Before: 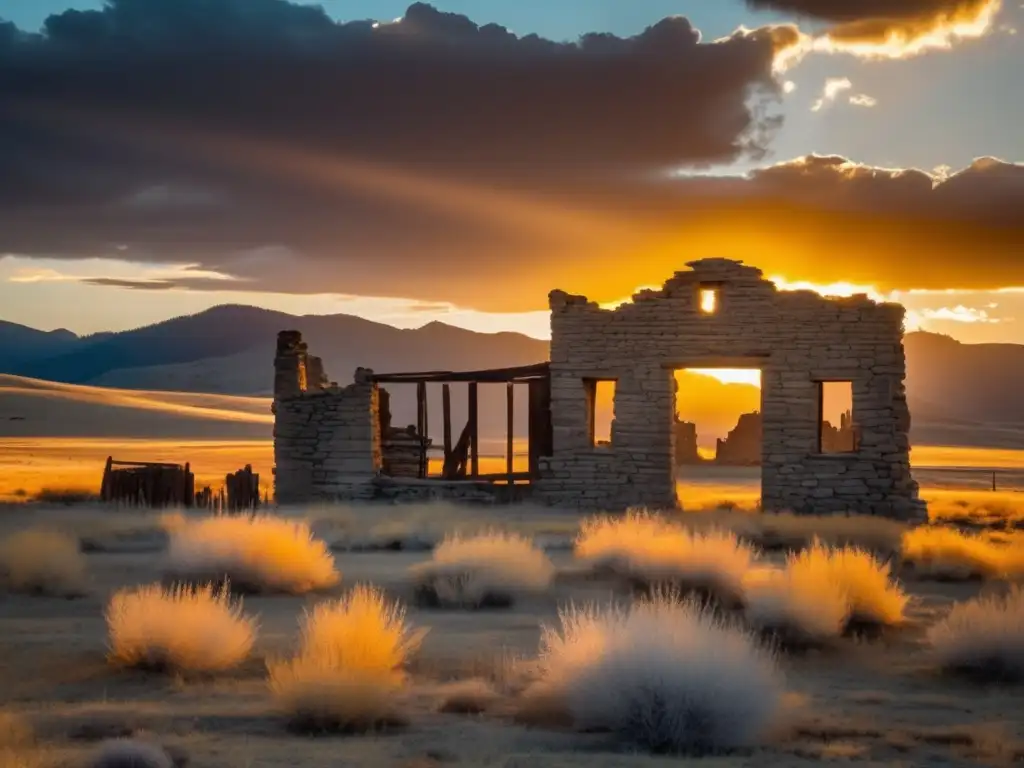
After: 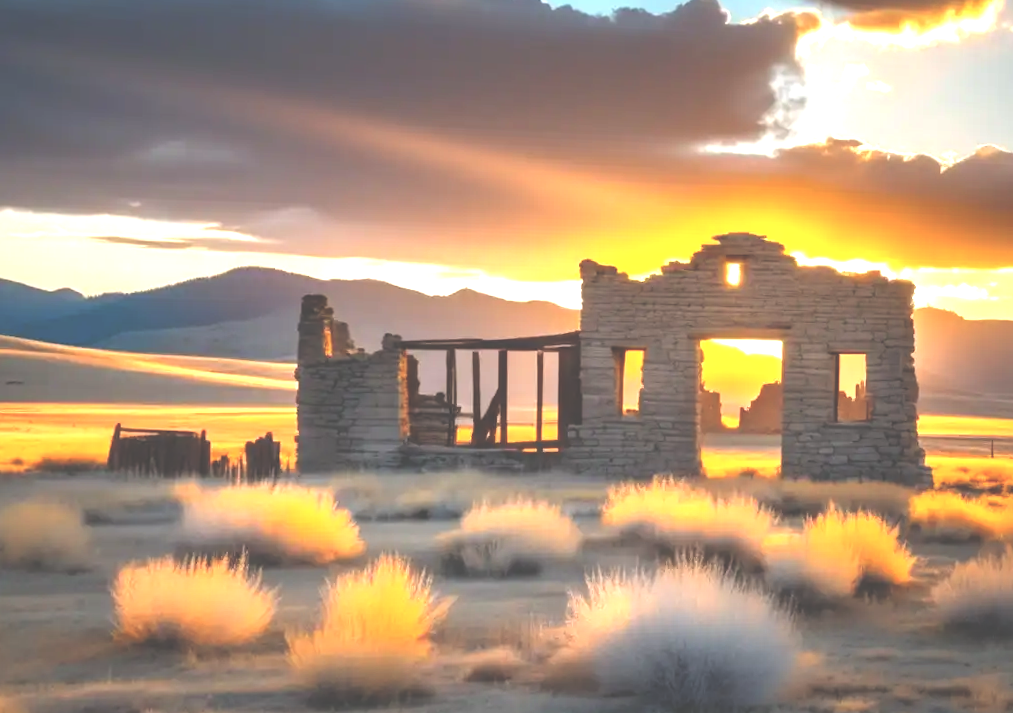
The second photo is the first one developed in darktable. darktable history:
exposure: black level correction -0.023, exposure 1.397 EV, compensate highlight preservation false
rotate and perspective: rotation 0.679°, lens shift (horizontal) 0.136, crop left 0.009, crop right 0.991, crop top 0.078, crop bottom 0.95
